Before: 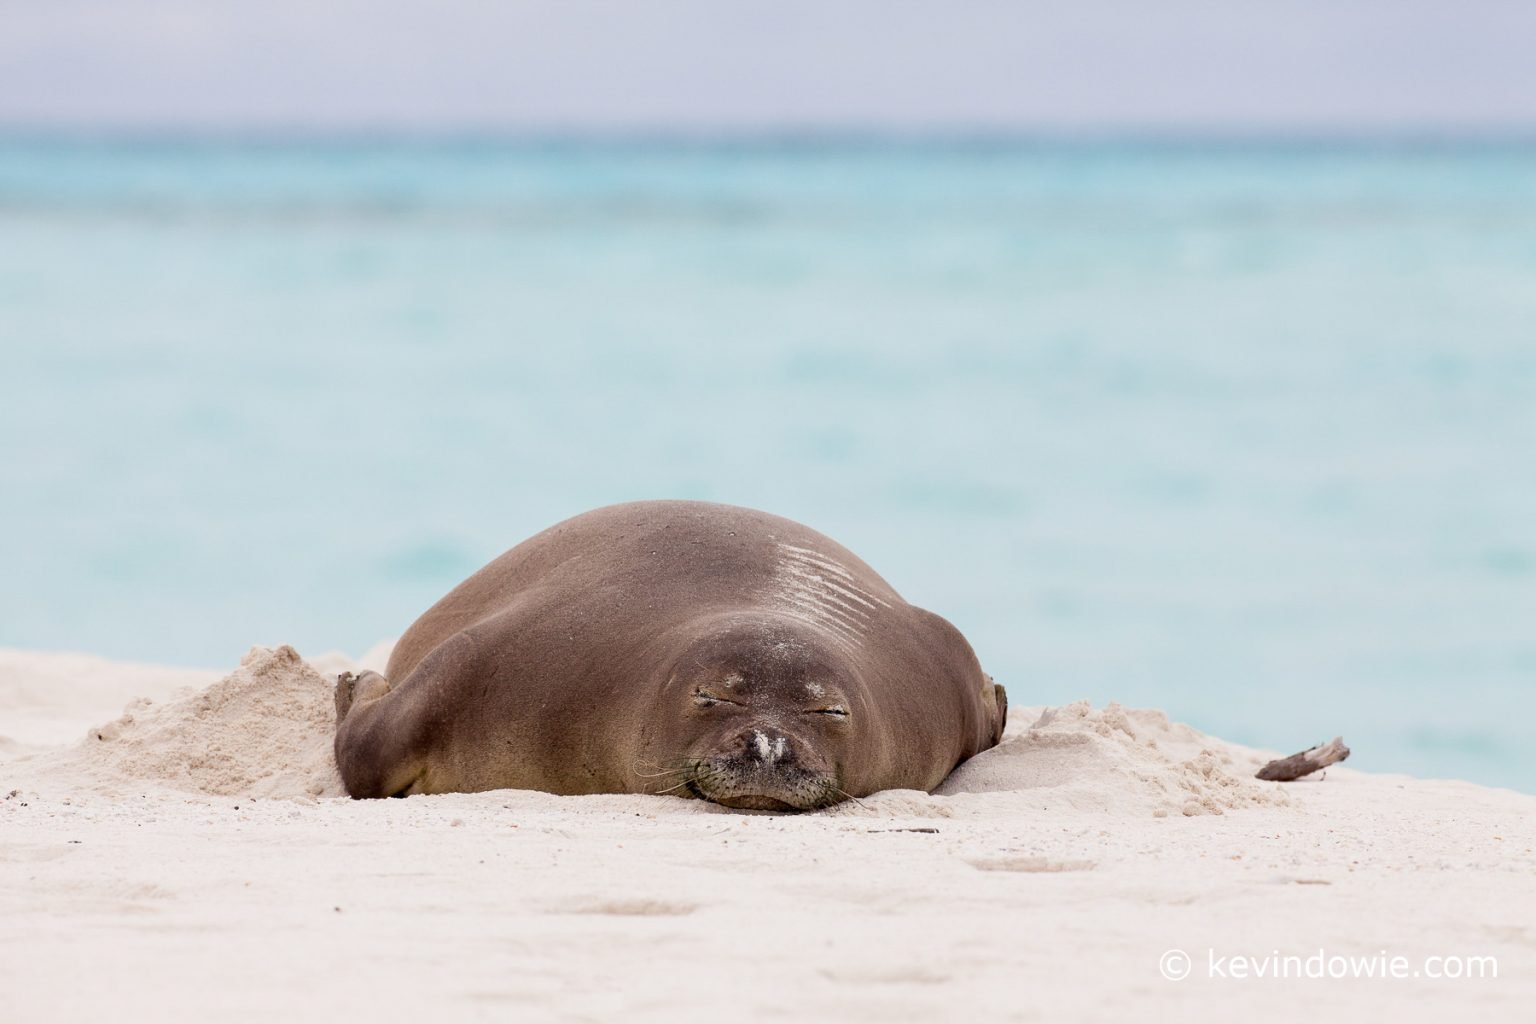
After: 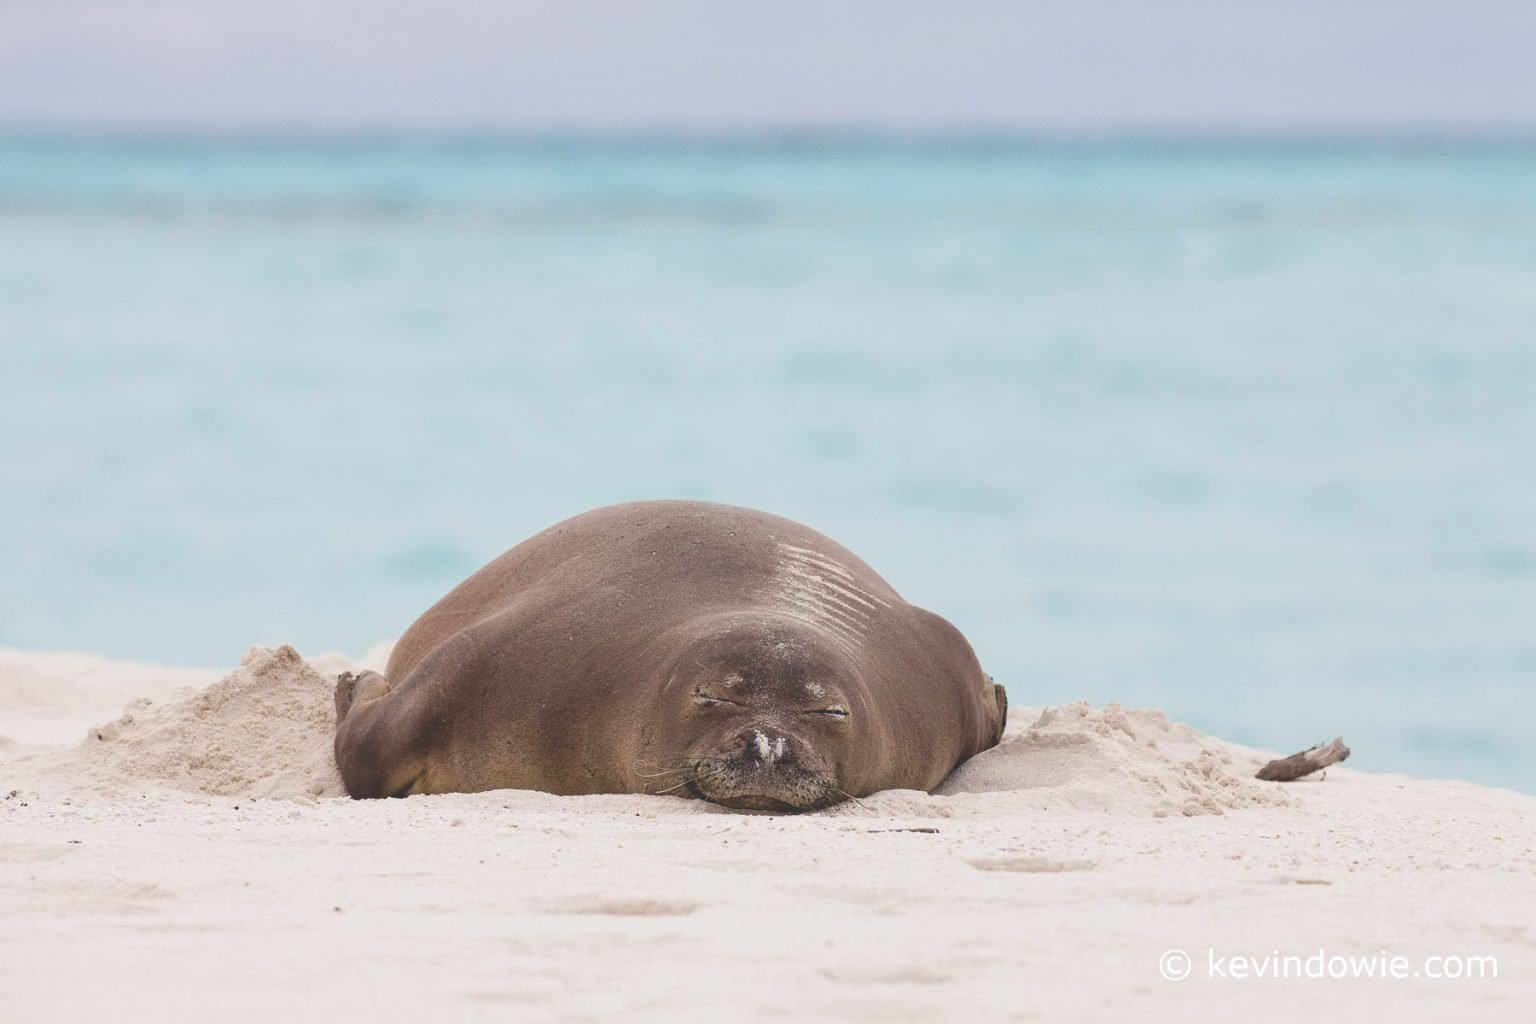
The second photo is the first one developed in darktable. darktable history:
shadows and highlights: shadows 25.89, highlights -26.26
exposure: black level correction -0.029, compensate exposure bias true, compensate highlight preservation false
